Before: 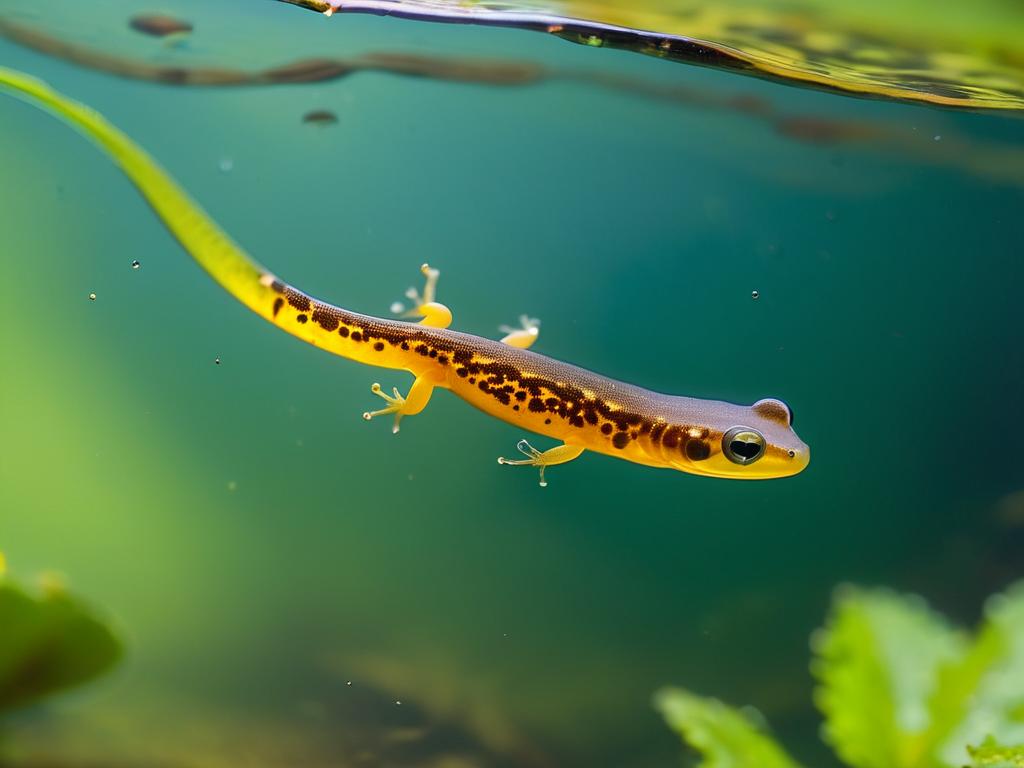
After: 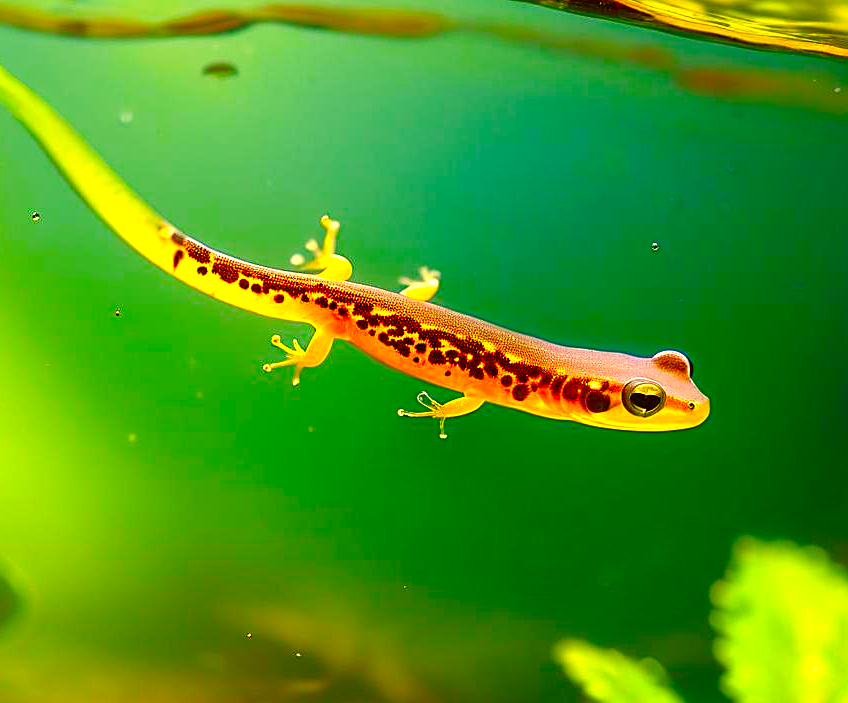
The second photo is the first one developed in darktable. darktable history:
color balance rgb: perceptual saturation grading › global saturation 25%, perceptual saturation grading › highlights -50%, perceptual saturation grading › shadows 30%, perceptual brilliance grading › global brilliance 12%, global vibrance 20%
exposure: black level correction 0.001, exposure 0.5 EV, compensate exposure bias true, compensate highlight preservation false
crop: left 9.807%, top 6.259%, right 7.334%, bottom 2.177%
color correction: highlights a* 10.44, highlights b* 30.04, shadows a* 2.73, shadows b* 17.51, saturation 1.72
sharpen: on, module defaults
